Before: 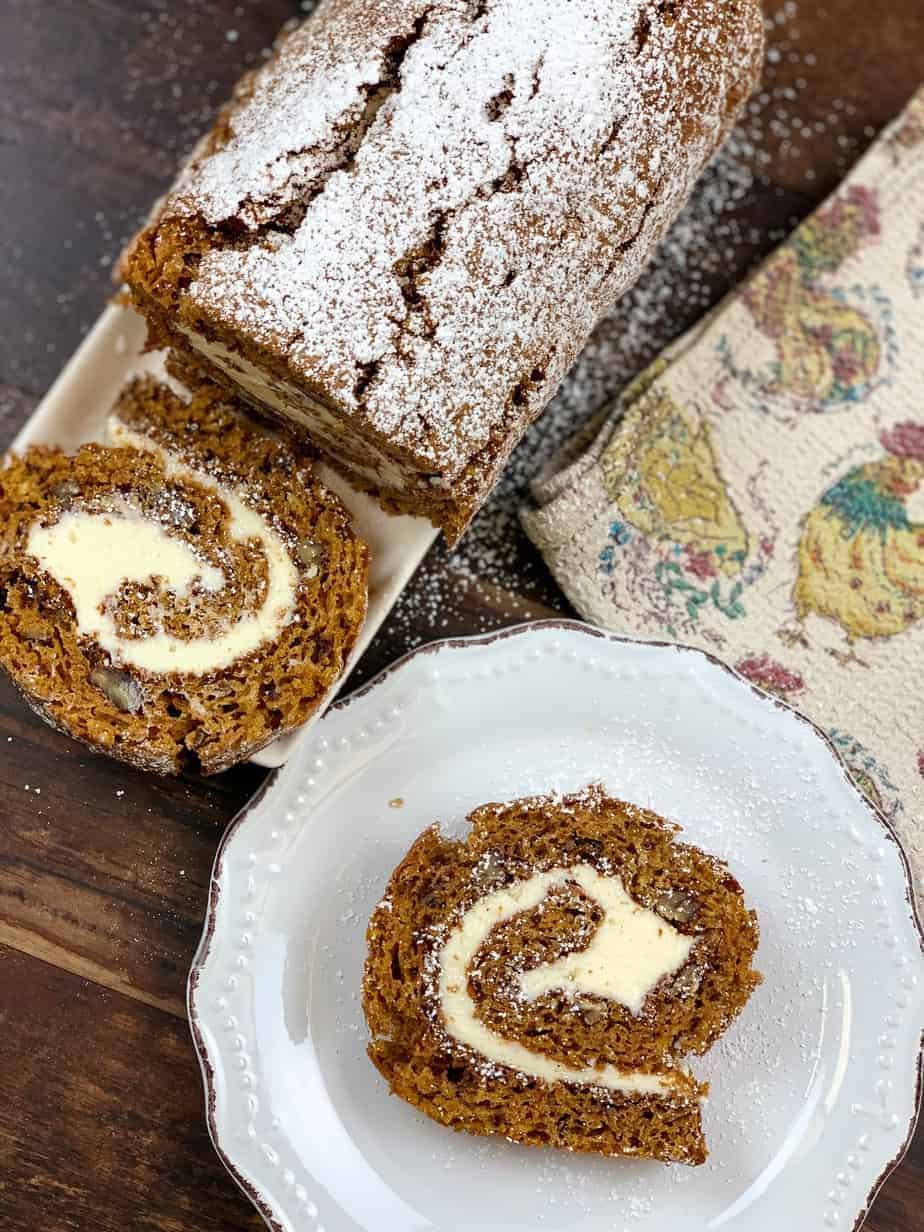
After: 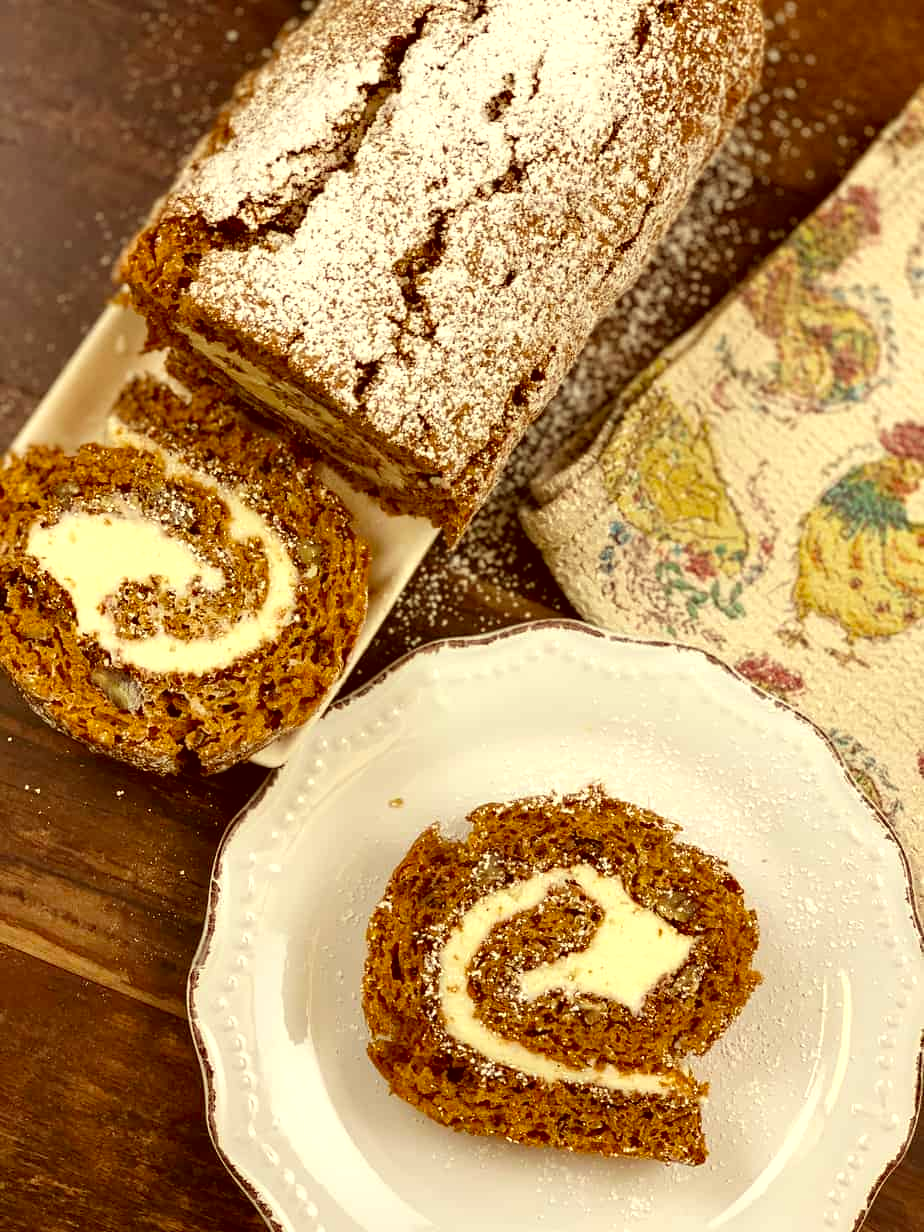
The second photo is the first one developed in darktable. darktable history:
color correction: highlights a* 1.12, highlights b* 24.26, shadows a* 15.58, shadows b* 24.26
exposure: exposure 0.207 EV, compensate highlight preservation false
white balance: emerald 1
